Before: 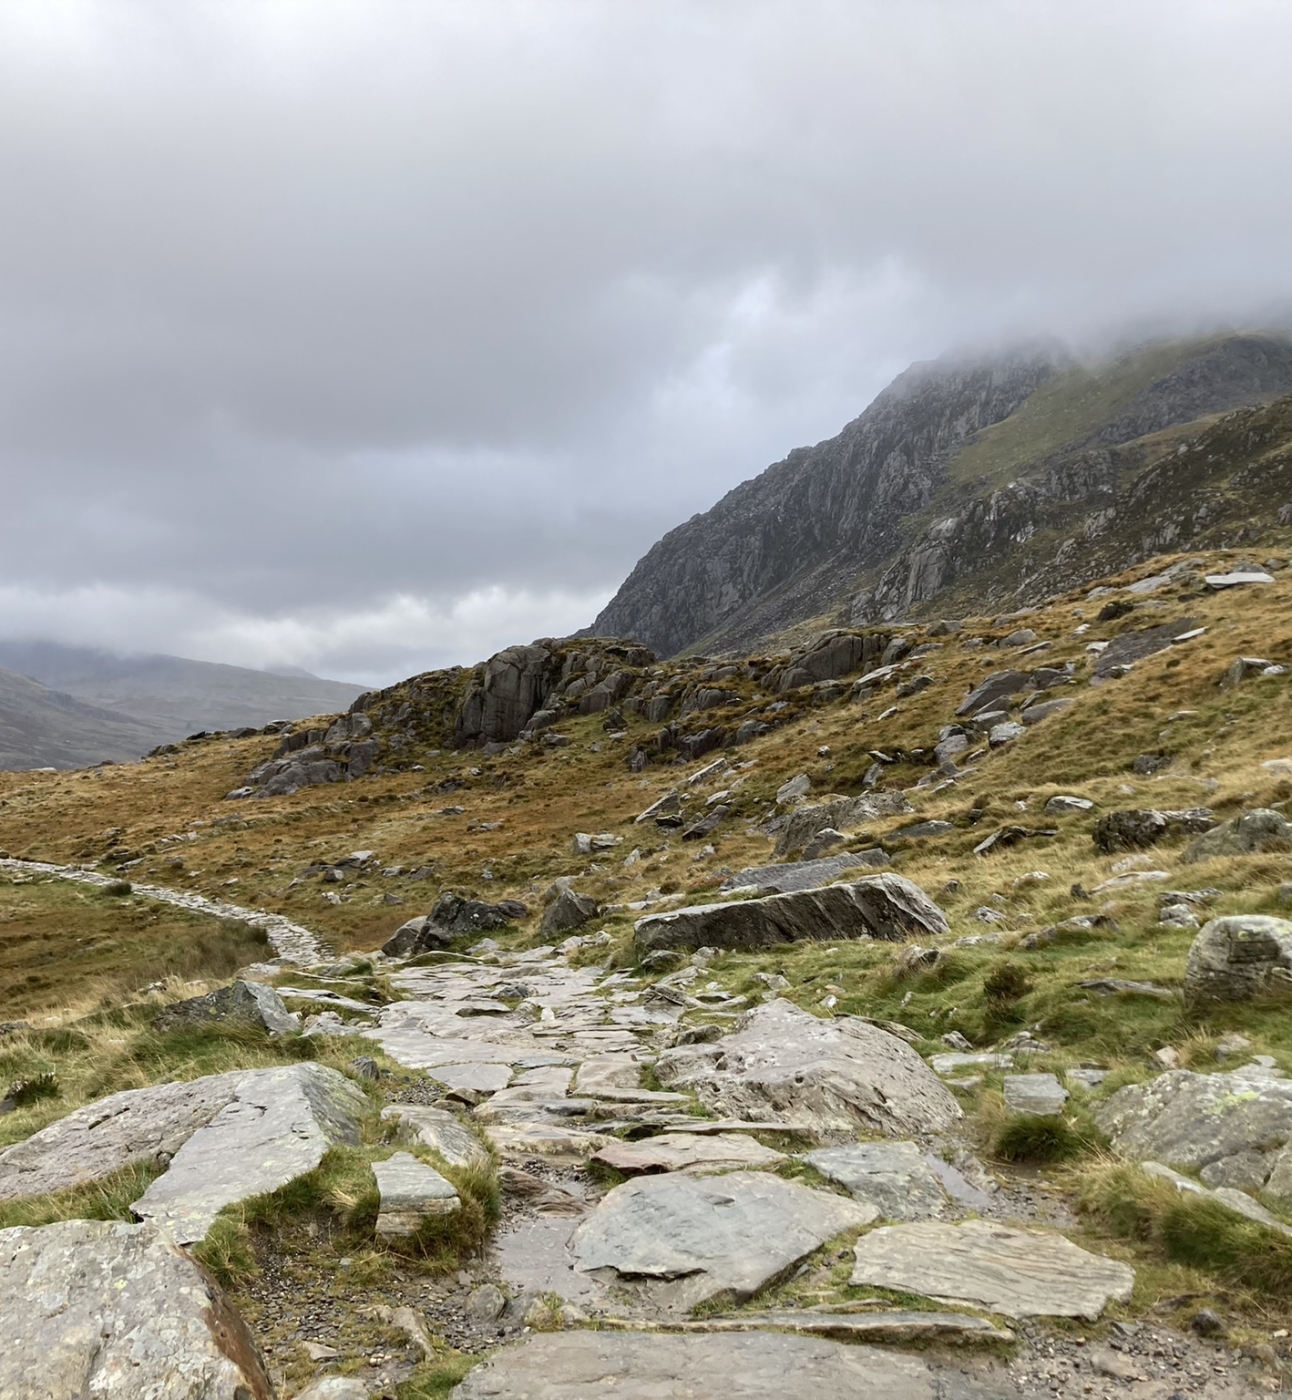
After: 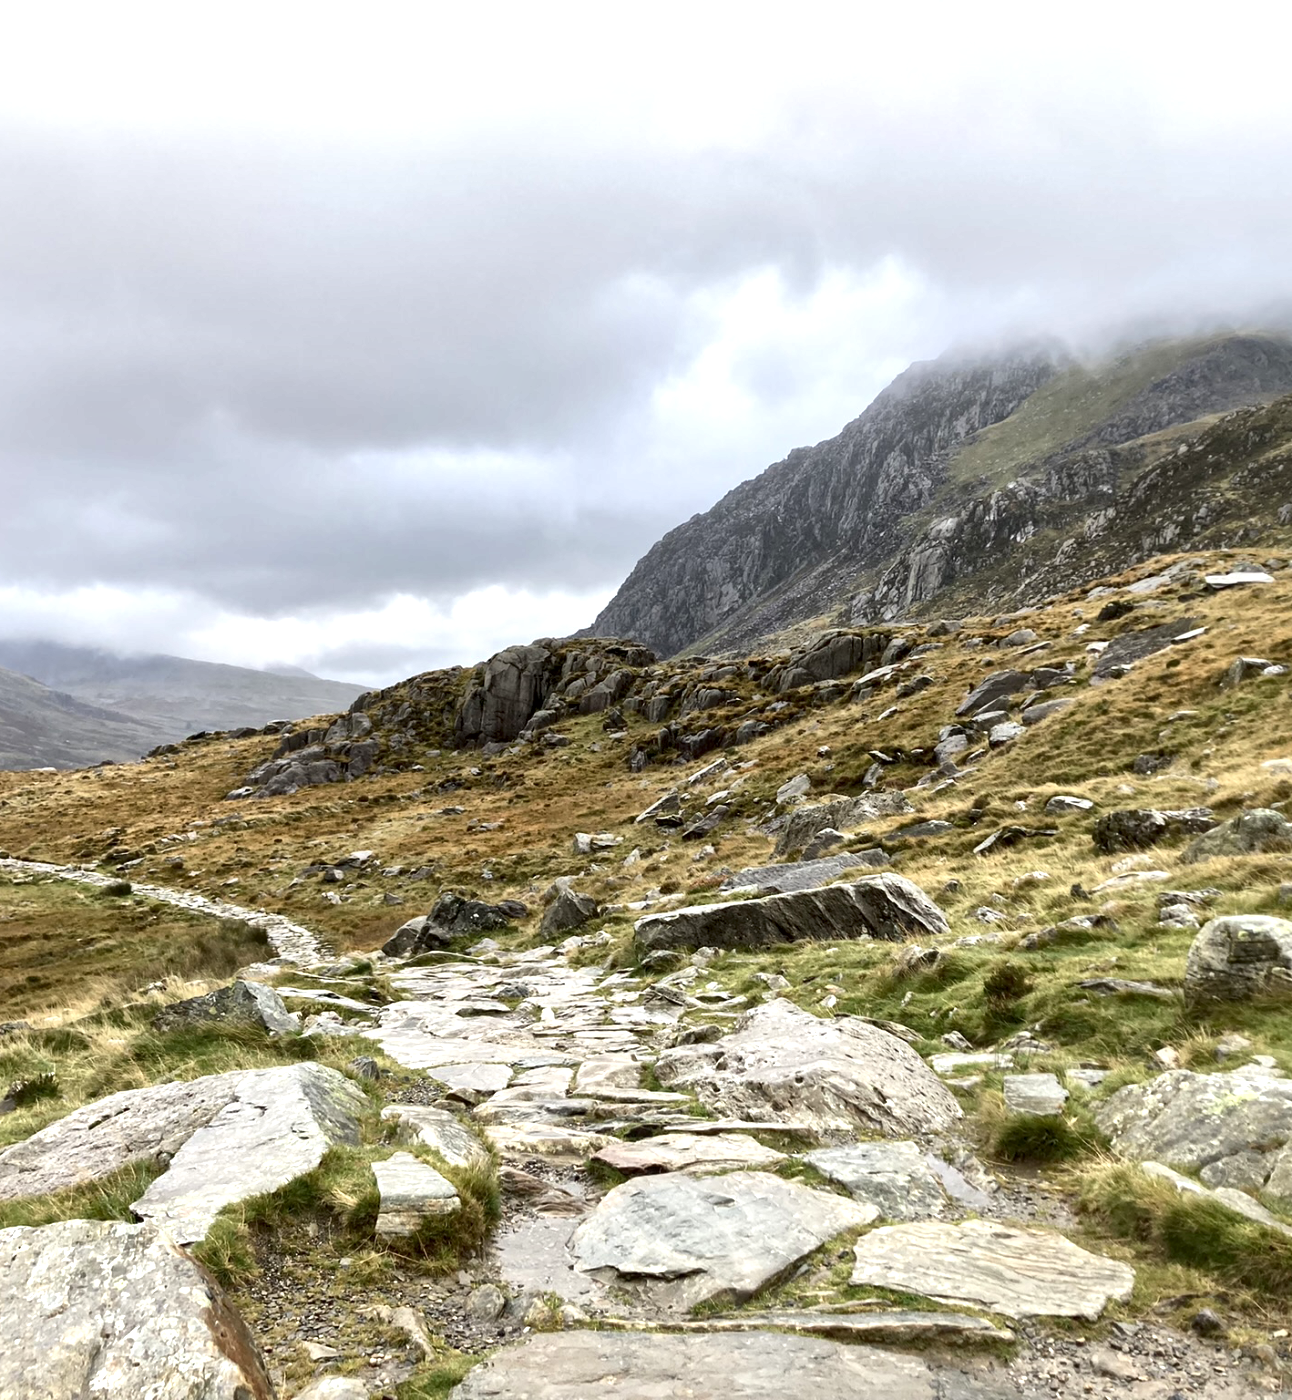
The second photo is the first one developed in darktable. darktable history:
exposure: exposure 0.517 EV, compensate highlight preservation false
local contrast: mode bilateral grid, contrast 19, coarseness 51, detail 172%, midtone range 0.2
